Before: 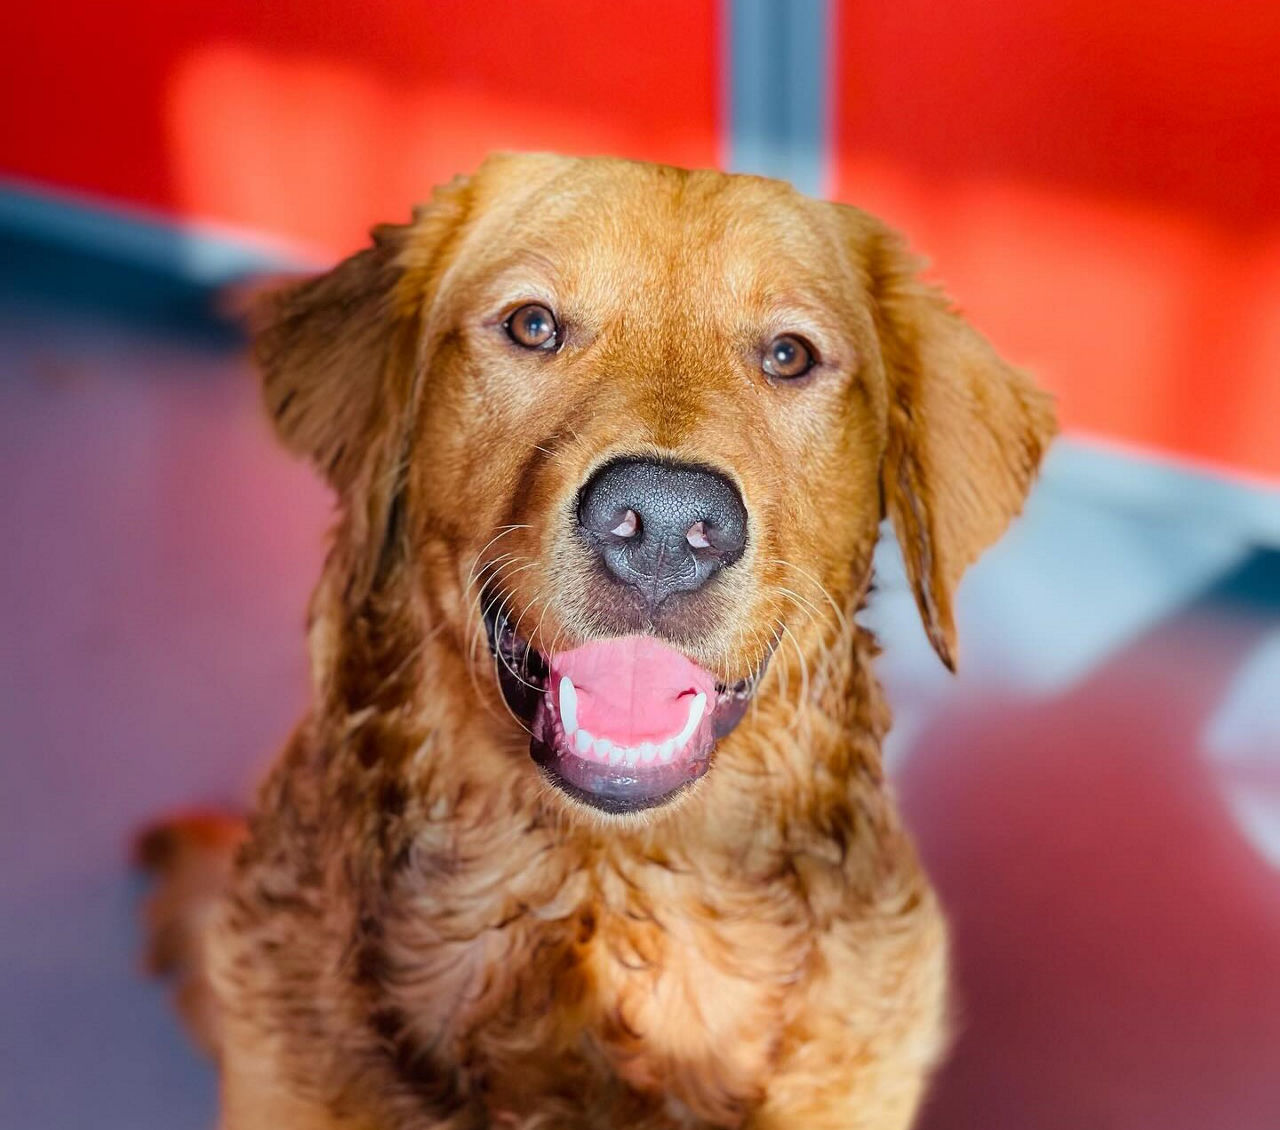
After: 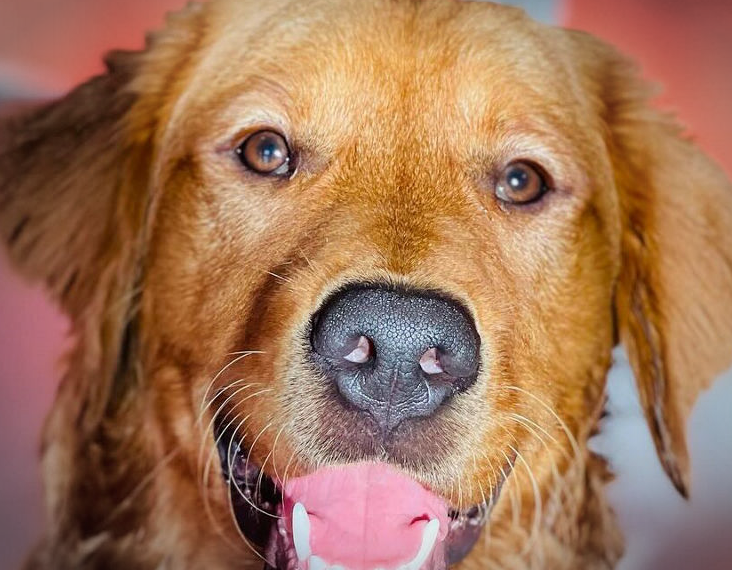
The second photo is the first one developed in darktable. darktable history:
crop: left 20.932%, top 15.471%, right 21.848%, bottom 34.081%
vignetting: automatic ratio true
